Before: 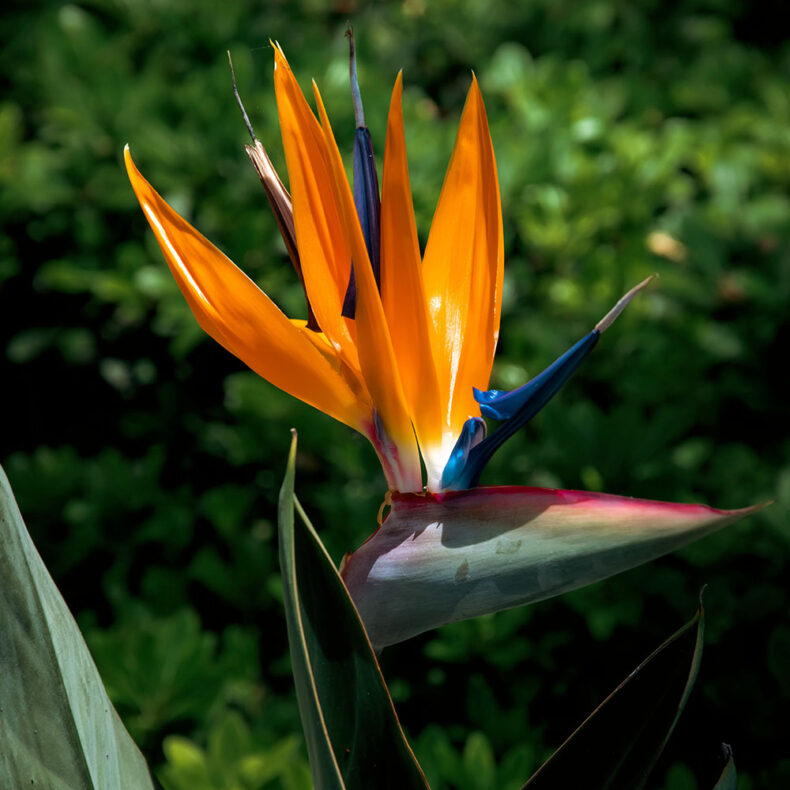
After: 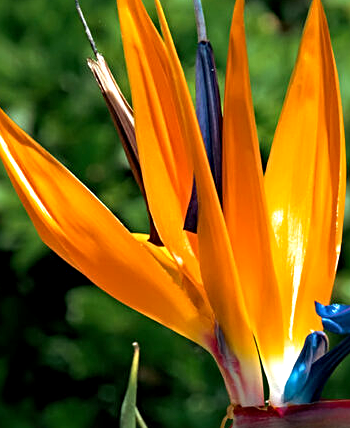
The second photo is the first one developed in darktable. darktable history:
sharpen: radius 3.08
crop: left 20.001%, top 10.909%, right 35.571%, bottom 34.83%
exposure: black level correction 0.001, exposure 0.499 EV, compensate highlight preservation false
color correction: highlights a* -2.69, highlights b* 2.41
